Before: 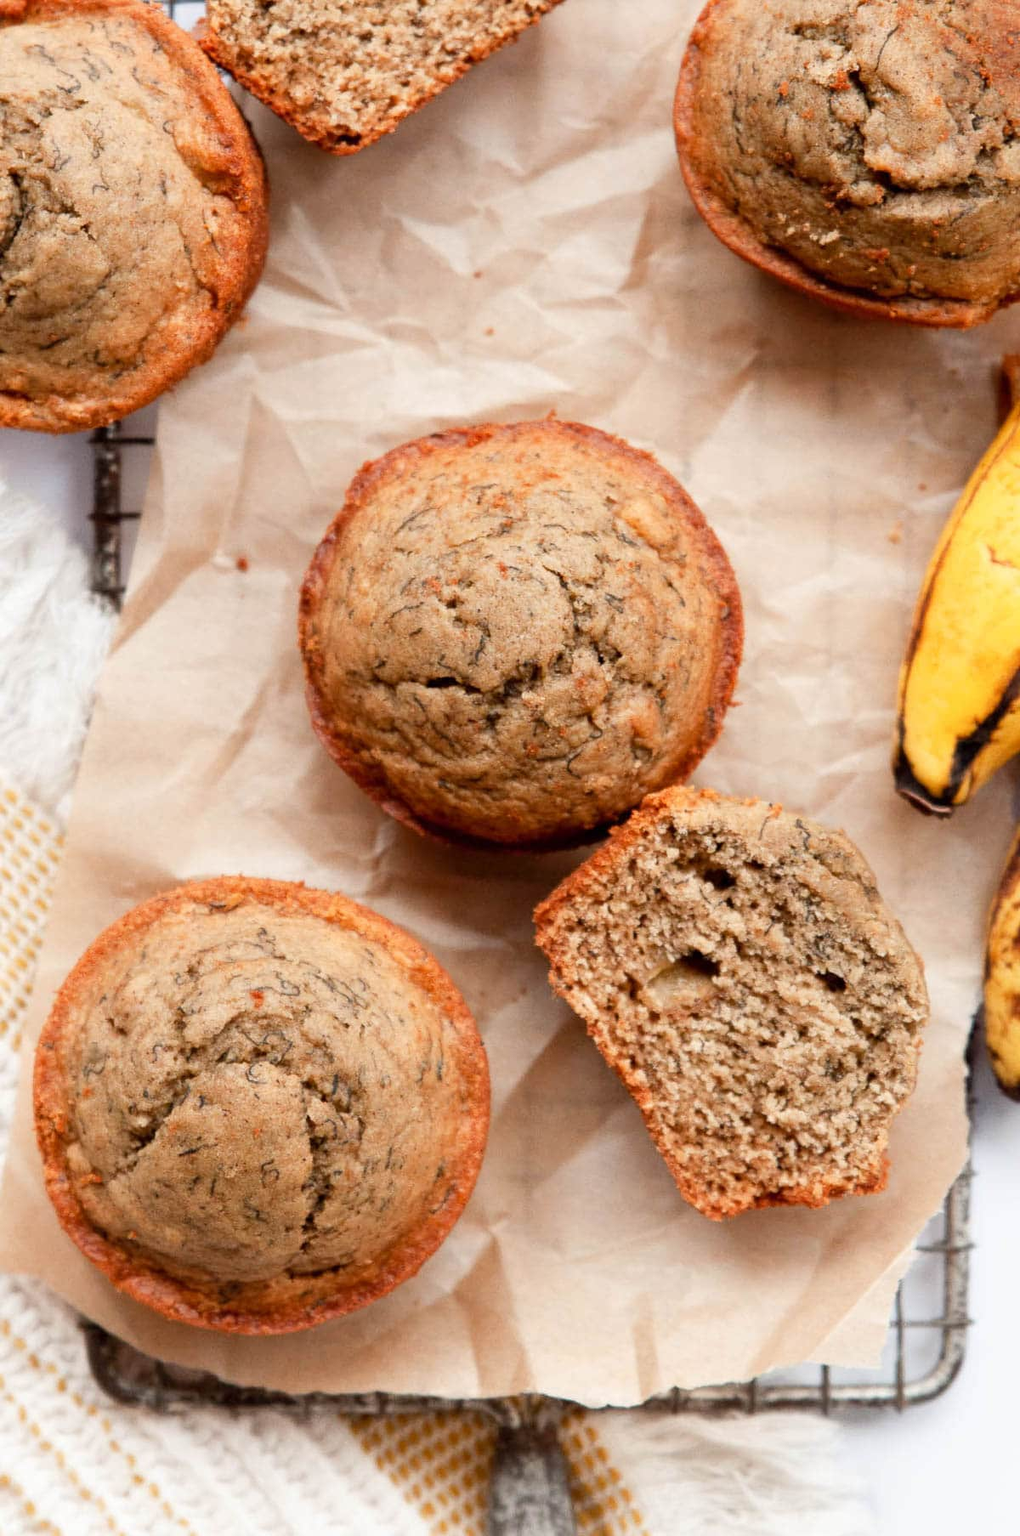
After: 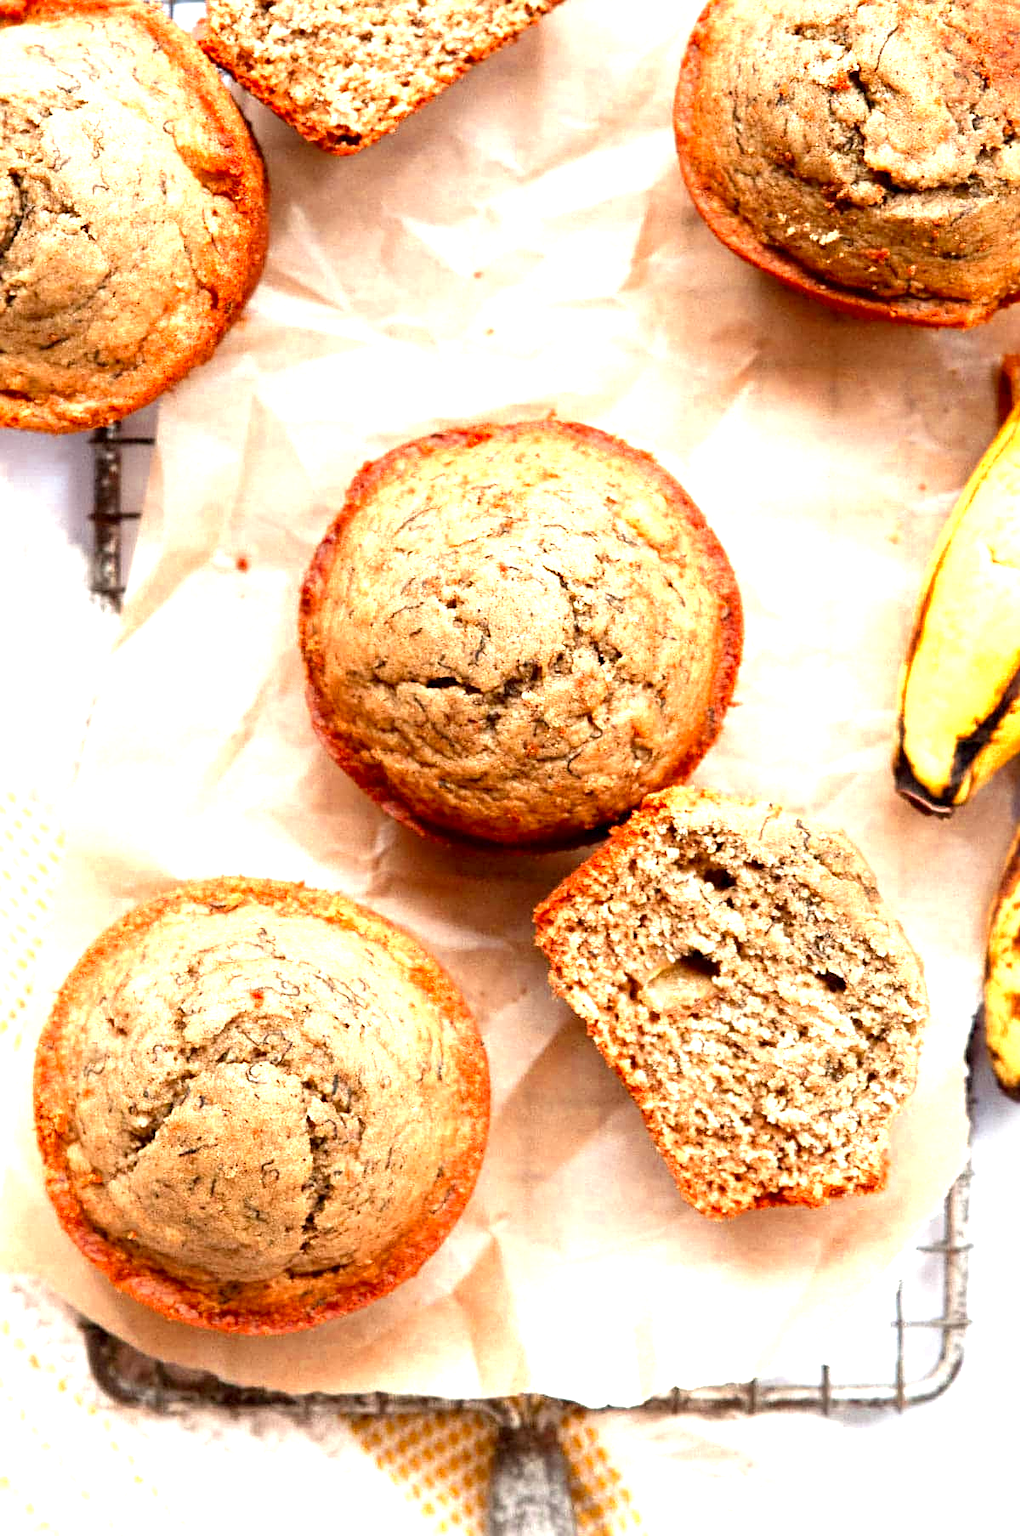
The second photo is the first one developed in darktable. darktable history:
color zones: curves: ch0 [(0.004, 0.305) (0.261, 0.623) (0.389, 0.399) (0.708, 0.571) (0.947, 0.34)]; ch1 [(0.025, 0.645) (0.229, 0.584) (0.326, 0.551) (0.484, 0.262) (0.757, 0.643)]
sharpen: on, module defaults
exposure: black level correction 0.001, exposure 0.955 EV, compensate exposure bias true, compensate highlight preservation false
